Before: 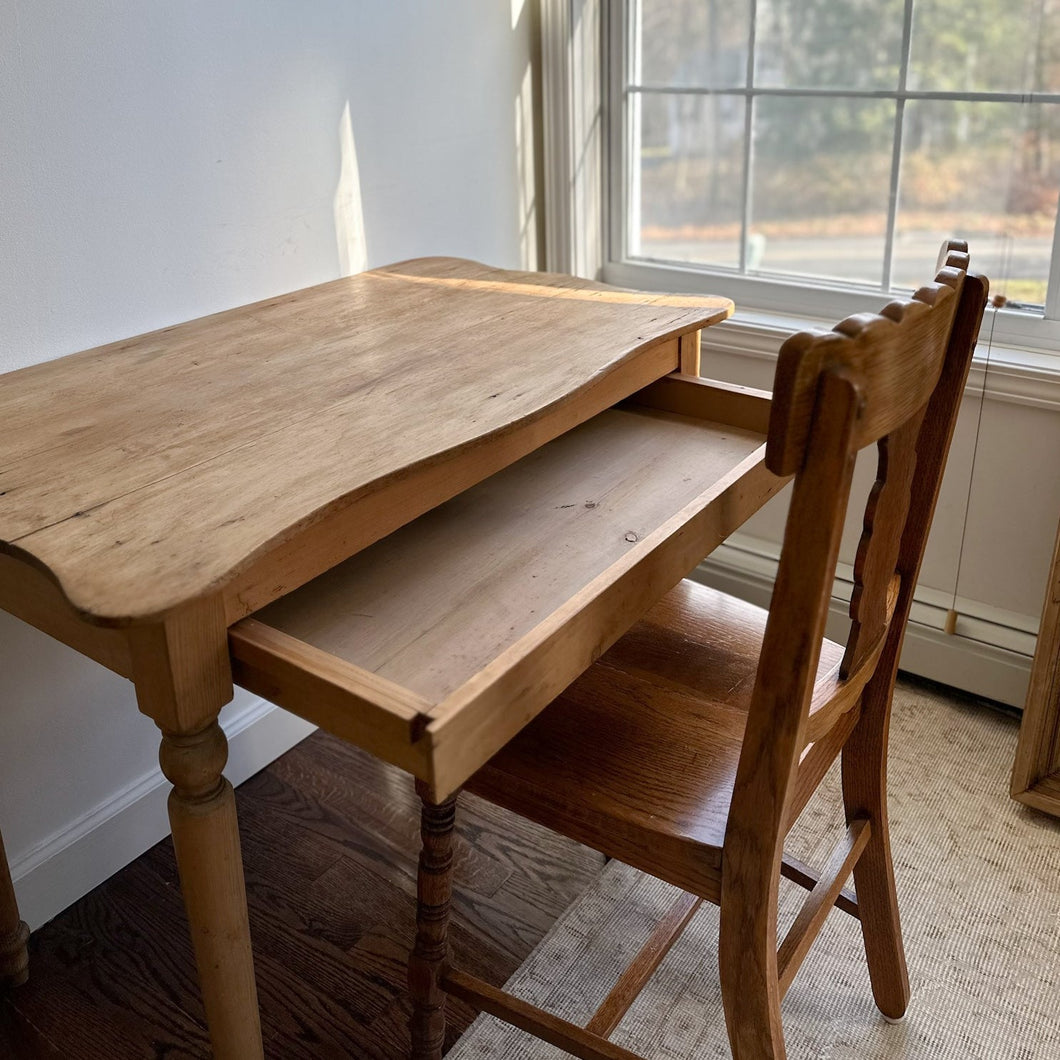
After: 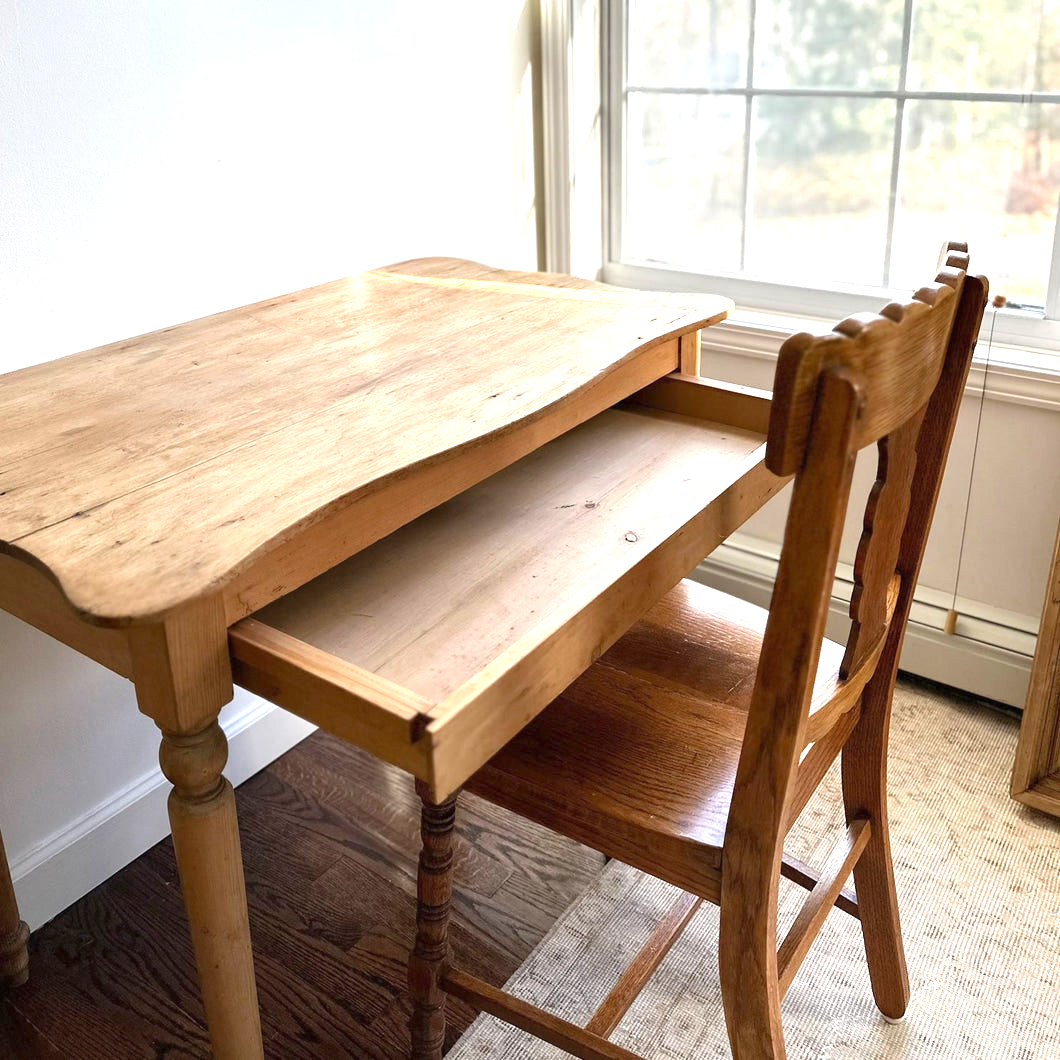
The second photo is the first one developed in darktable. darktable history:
tone equalizer: on, module defaults
exposure: black level correction 0, exposure 1.2 EV, compensate exposure bias true, compensate highlight preservation false
